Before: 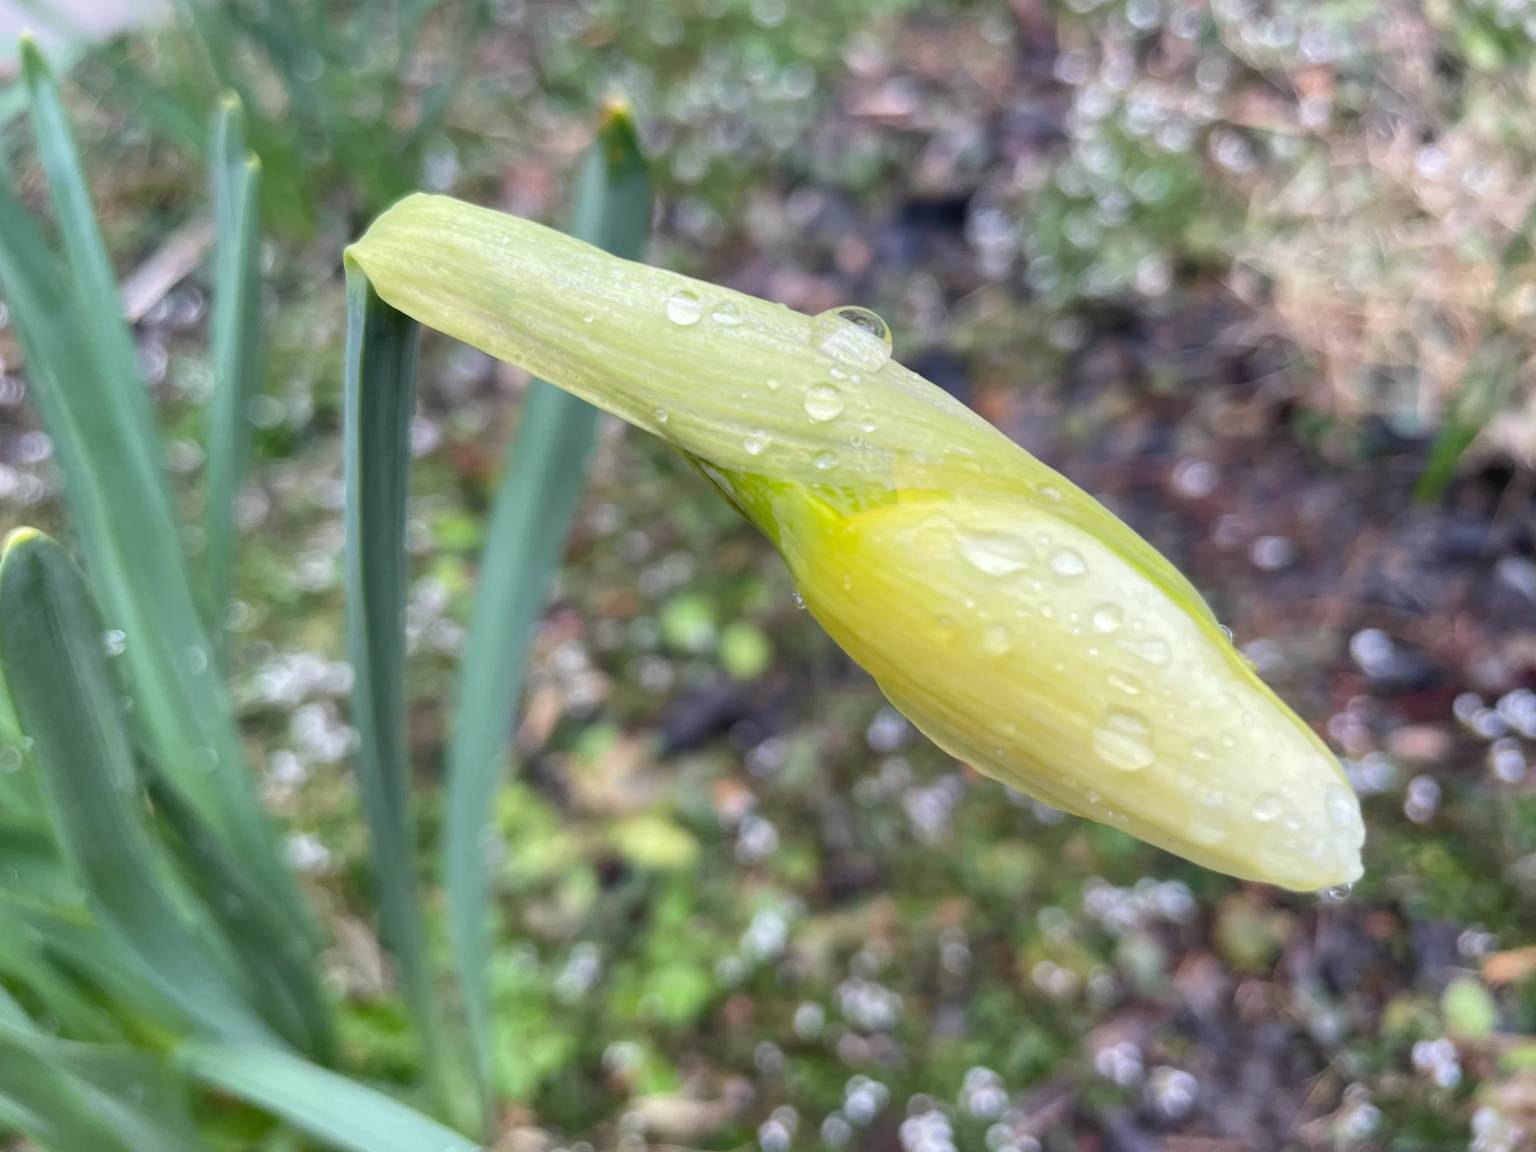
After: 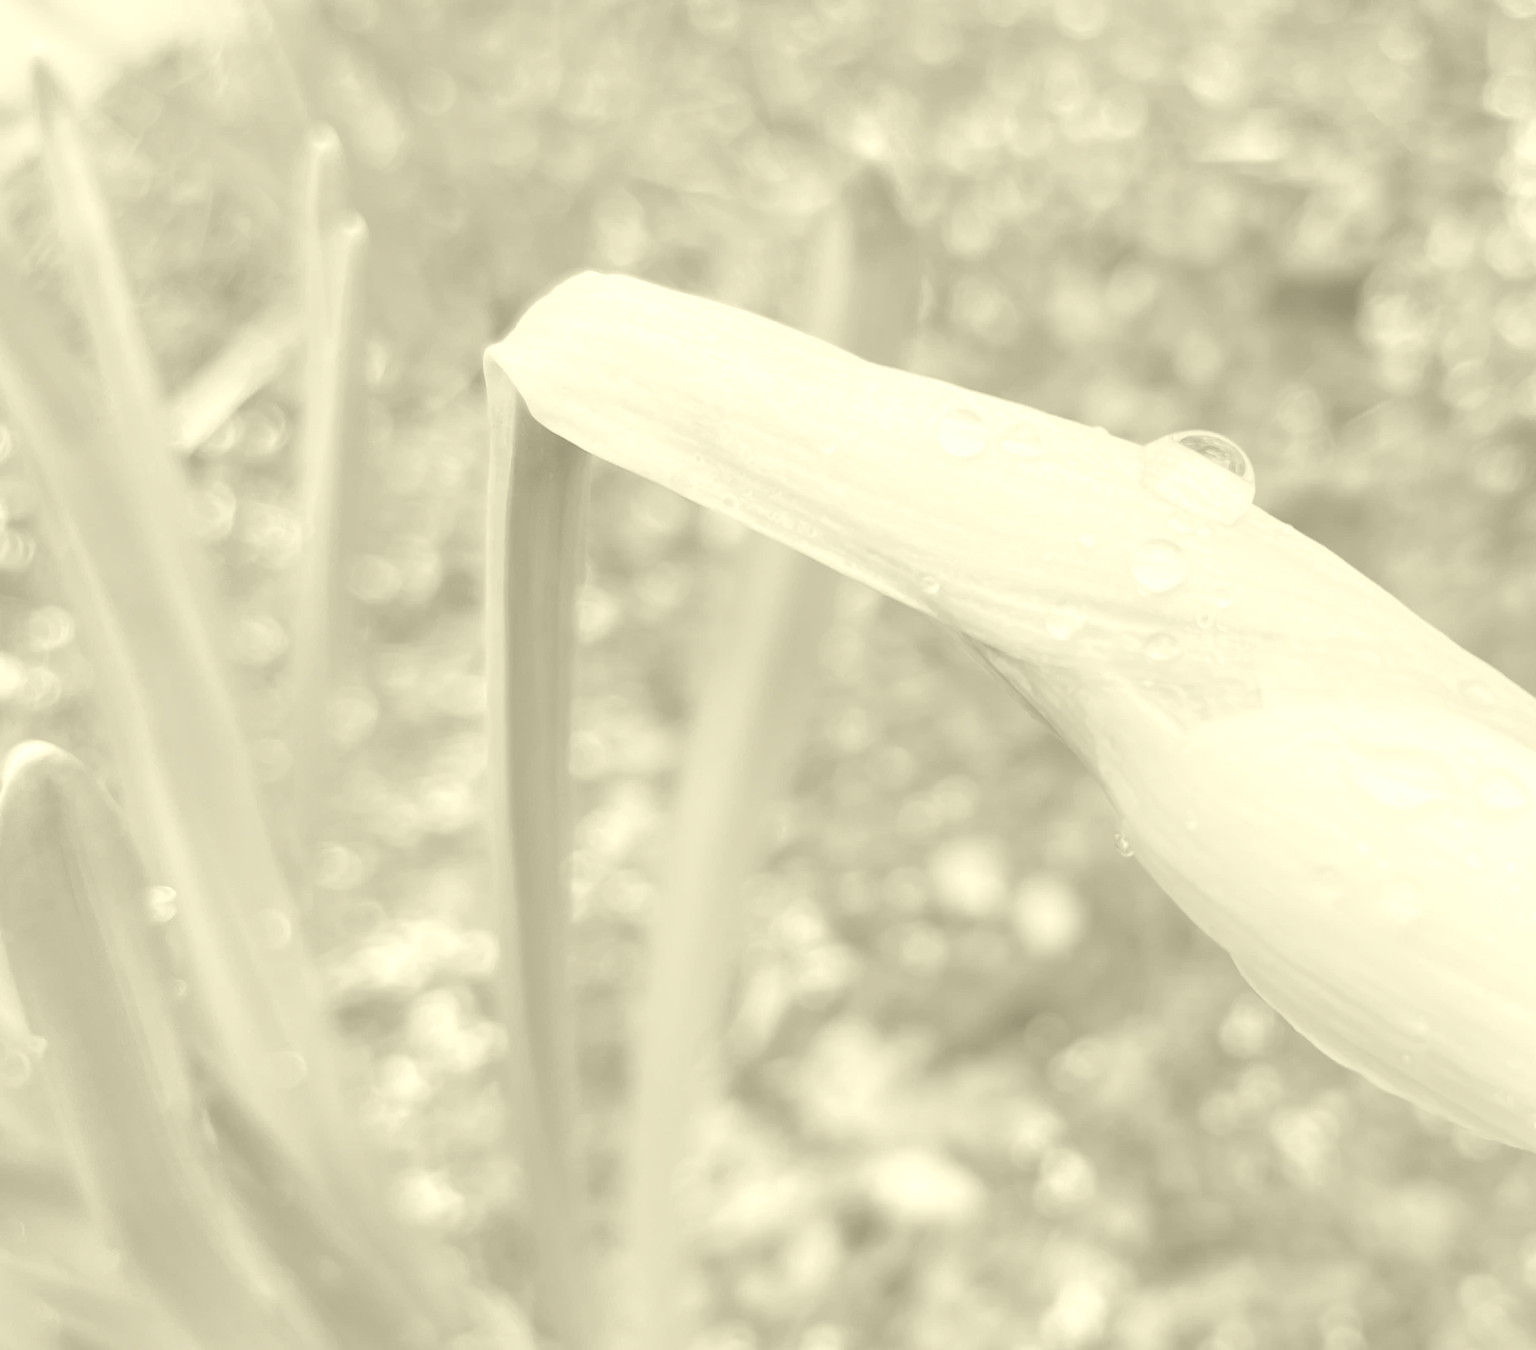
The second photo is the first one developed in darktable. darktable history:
crop: right 28.885%, bottom 16.626%
vibrance: vibrance 0%
colorize: hue 43.2°, saturation 40%, version 1
